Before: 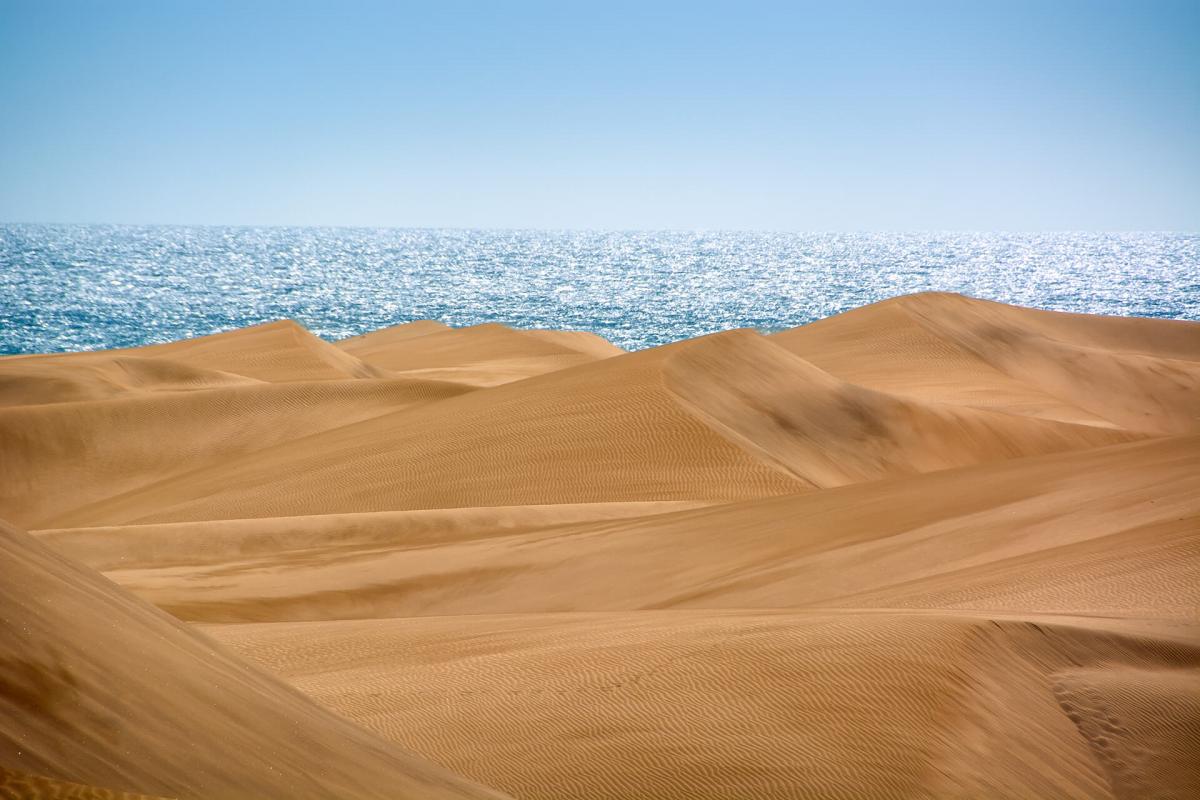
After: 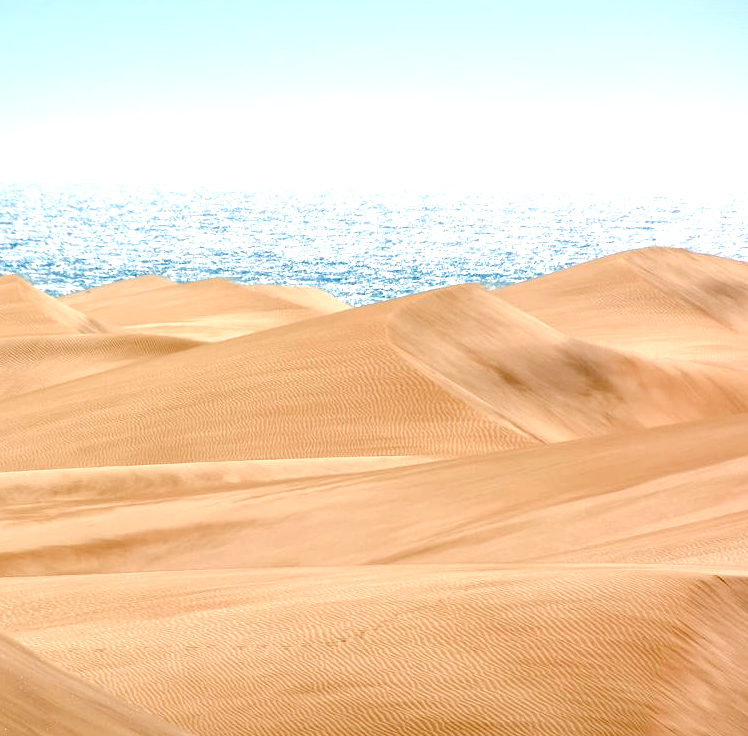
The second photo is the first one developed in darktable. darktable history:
rgb levels: levels [[0.013, 0.434, 0.89], [0, 0.5, 1], [0, 0.5, 1]]
crop and rotate: left 22.918%, top 5.629%, right 14.711%, bottom 2.247%
exposure: black level correction 0, exposure 0.7 EV, compensate exposure bias true, compensate highlight preservation false
color balance rgb: perceptual saturation grading › global saturation 20%, perceptual saturation grading › highlights -50%, perceptual saturation grading › shadows 30%
